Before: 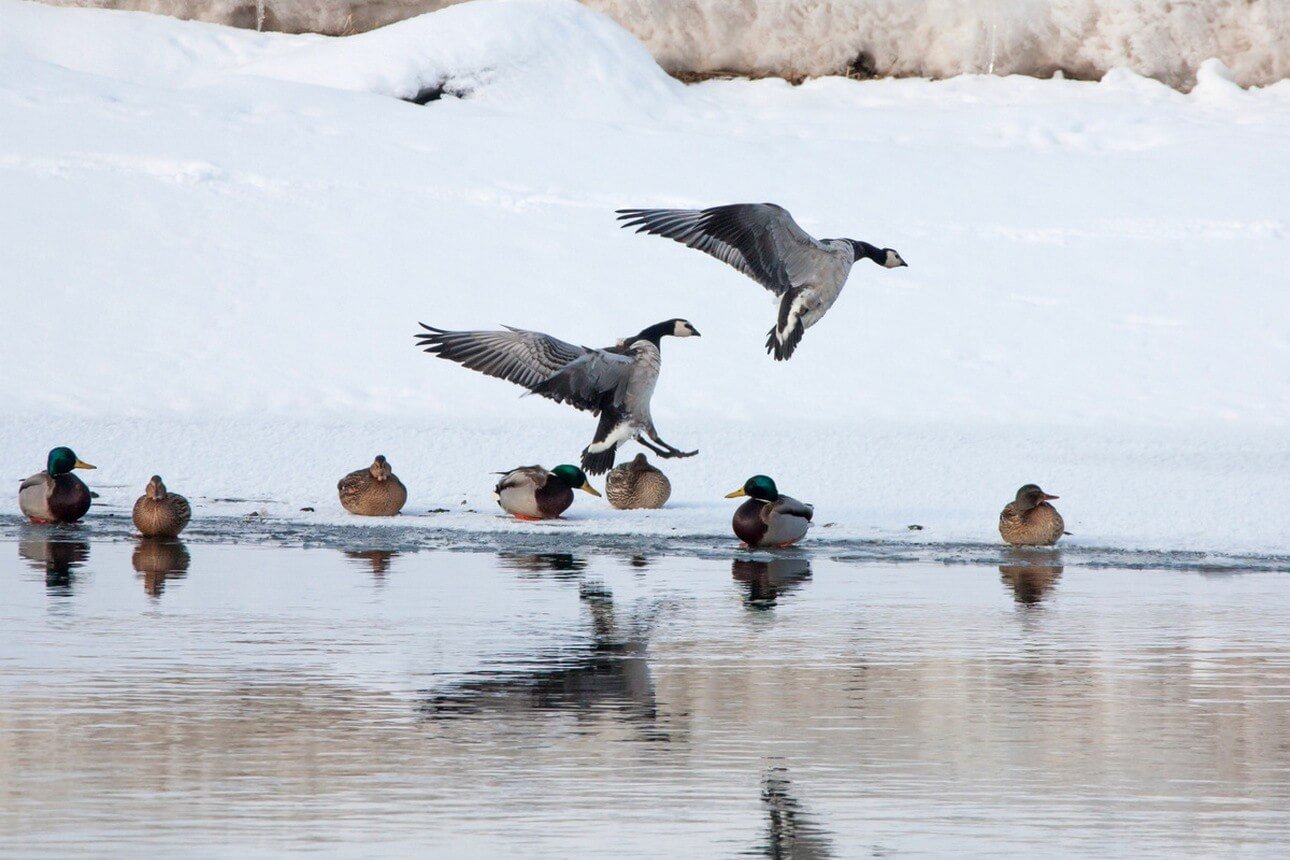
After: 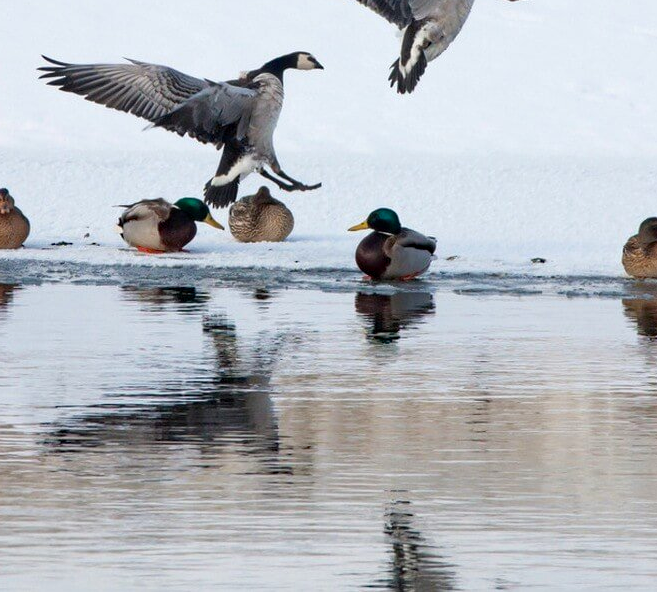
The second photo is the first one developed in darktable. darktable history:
crop and rotate: left 29.237%, top 31.152%, right 19.807%
haze removal: adaptive false
